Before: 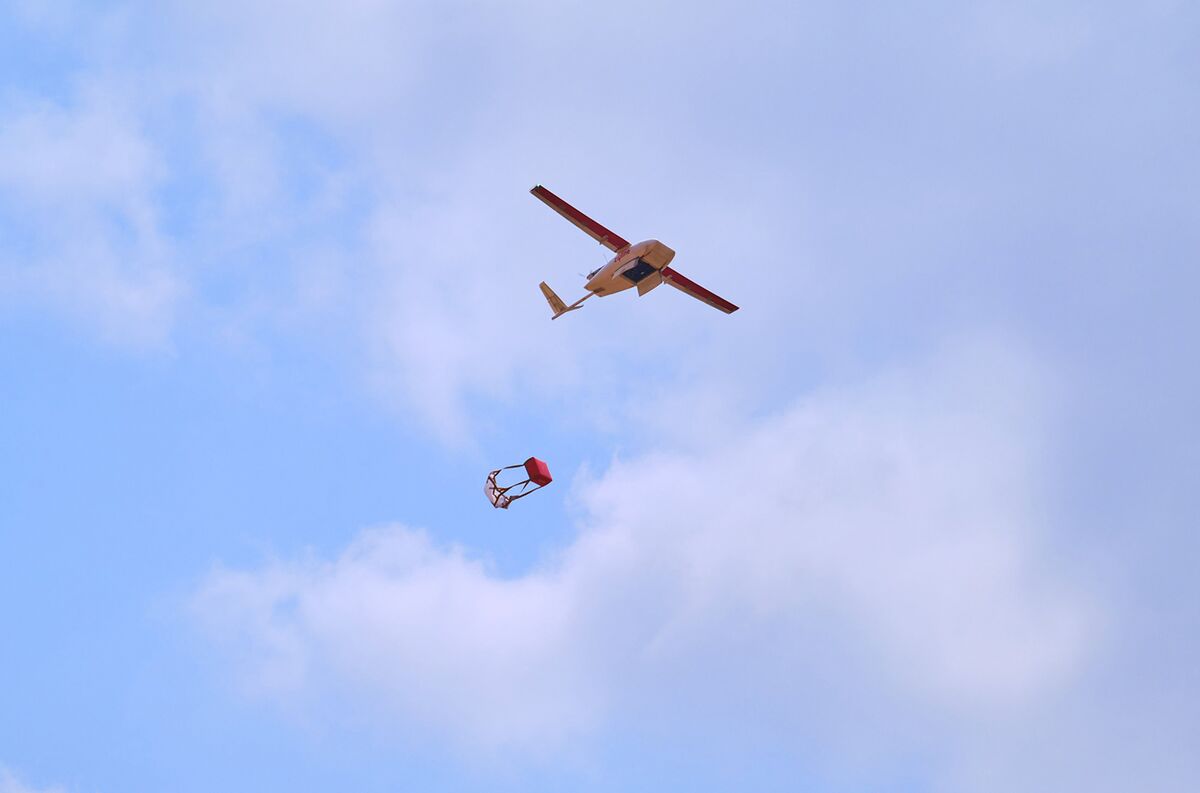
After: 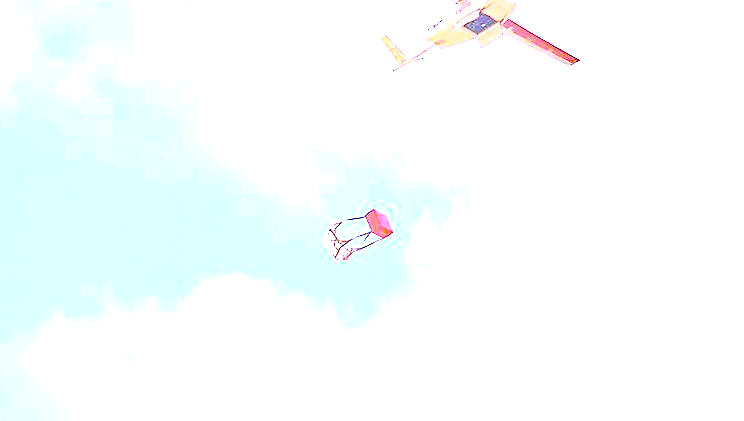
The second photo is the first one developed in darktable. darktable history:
tone curve: curves: ch0 [(0.003, 0.029) (0.188, 0.252) (0.46, 0.56) (0.608, 0.748) (0.871, 0.955) (1, 1)]; ch1 [(0, 0) (0.35, 0.356) (0.45, 0.453) (0.508, 0.515) (0.618, 0.634) (1, 1)]; ch2 [(0, 0) (0.456, 0.469) (0.5, 0.5) (0.634, 0.625) (1, 1)], color space Lab, independent channels, preserve colors none
crop: left 13.312%, top 31.28%, right 24.627%, bottom 15.582%
color balance: contrast -15%
haze removal: adaptive false
sharpen: radius 0.969, amount 0.604
white balance: red 0.931, blue 1.11
exposure: black level correction 0, exposure 4 EV, compensate exposure bias true, compensate highlight preservation false
